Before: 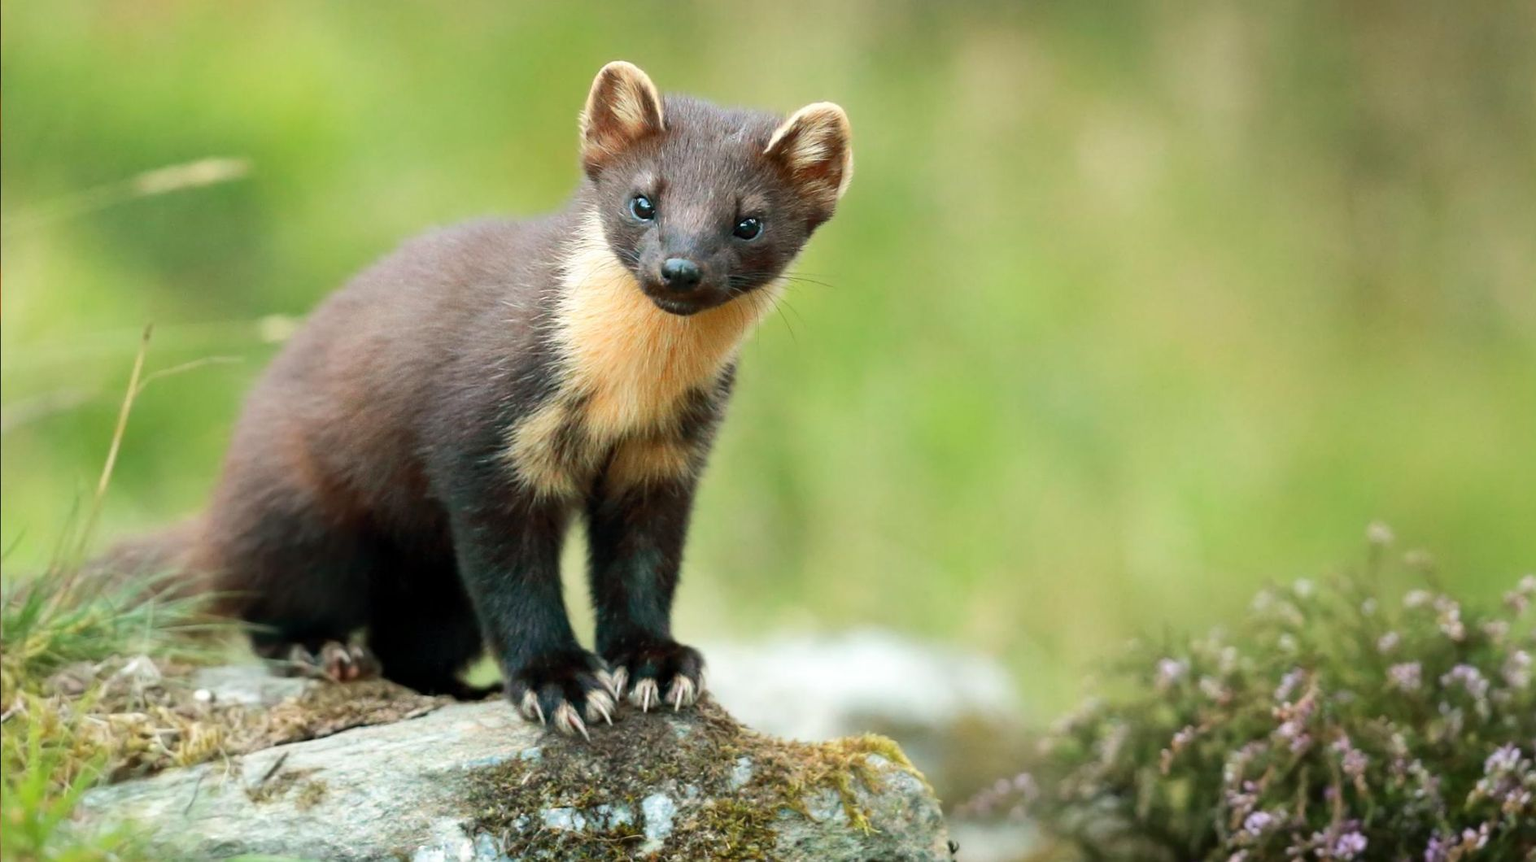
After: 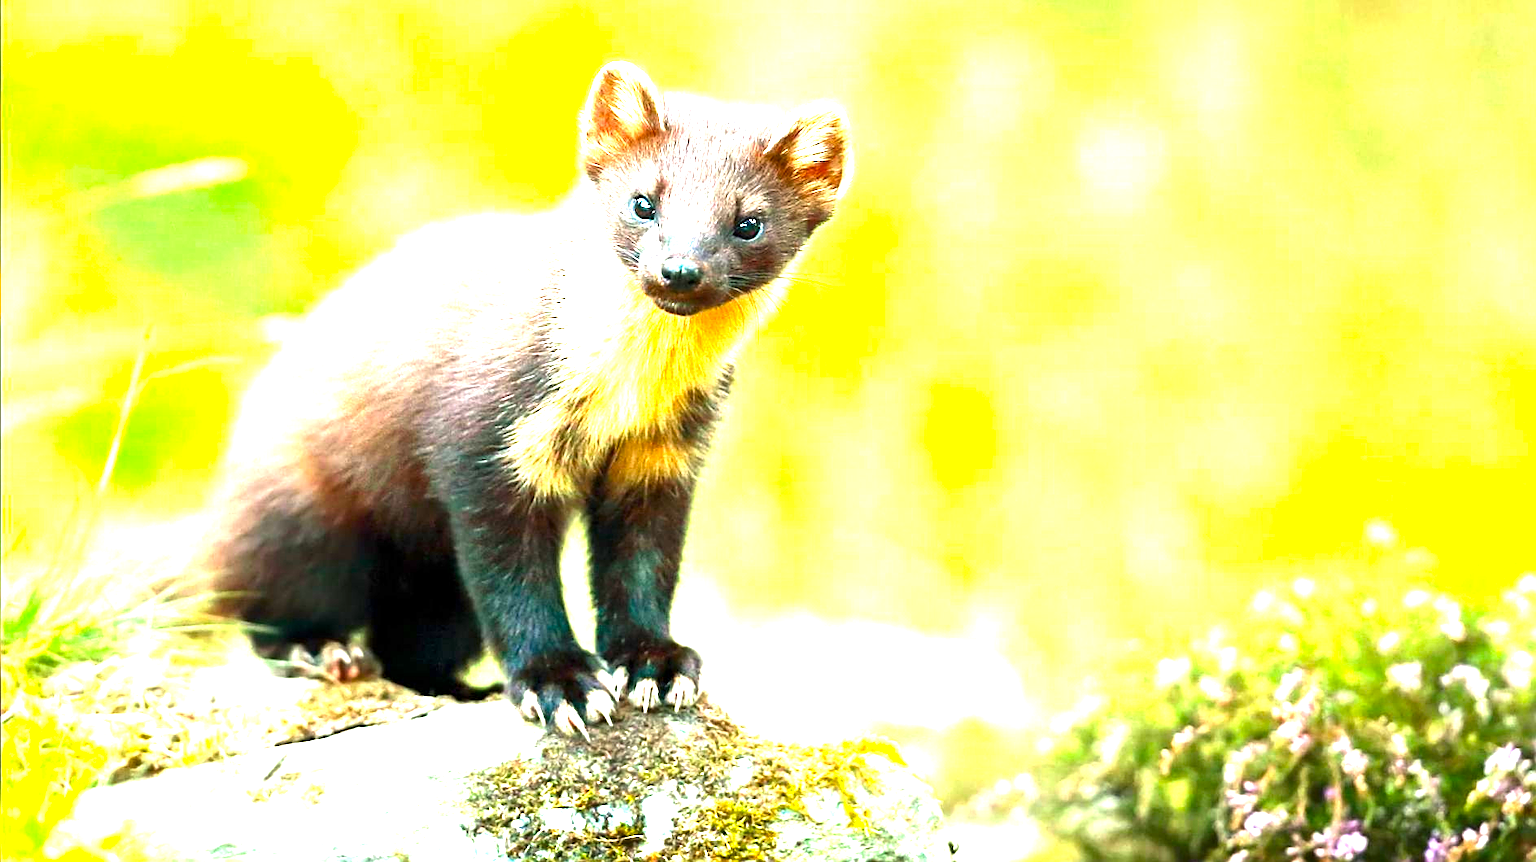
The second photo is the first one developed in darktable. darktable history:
contrast brightness saturation: brightness -0.02, saturation 0.35
exposure: exposure 2.04 EV, compensate highlight preservation false
color balance rgb: linear chroma grading › global chroma 10%, global vibrance 10%, contrast 15%, saturation formula JzAzBz (2021)
sharpen: on, module defaults
